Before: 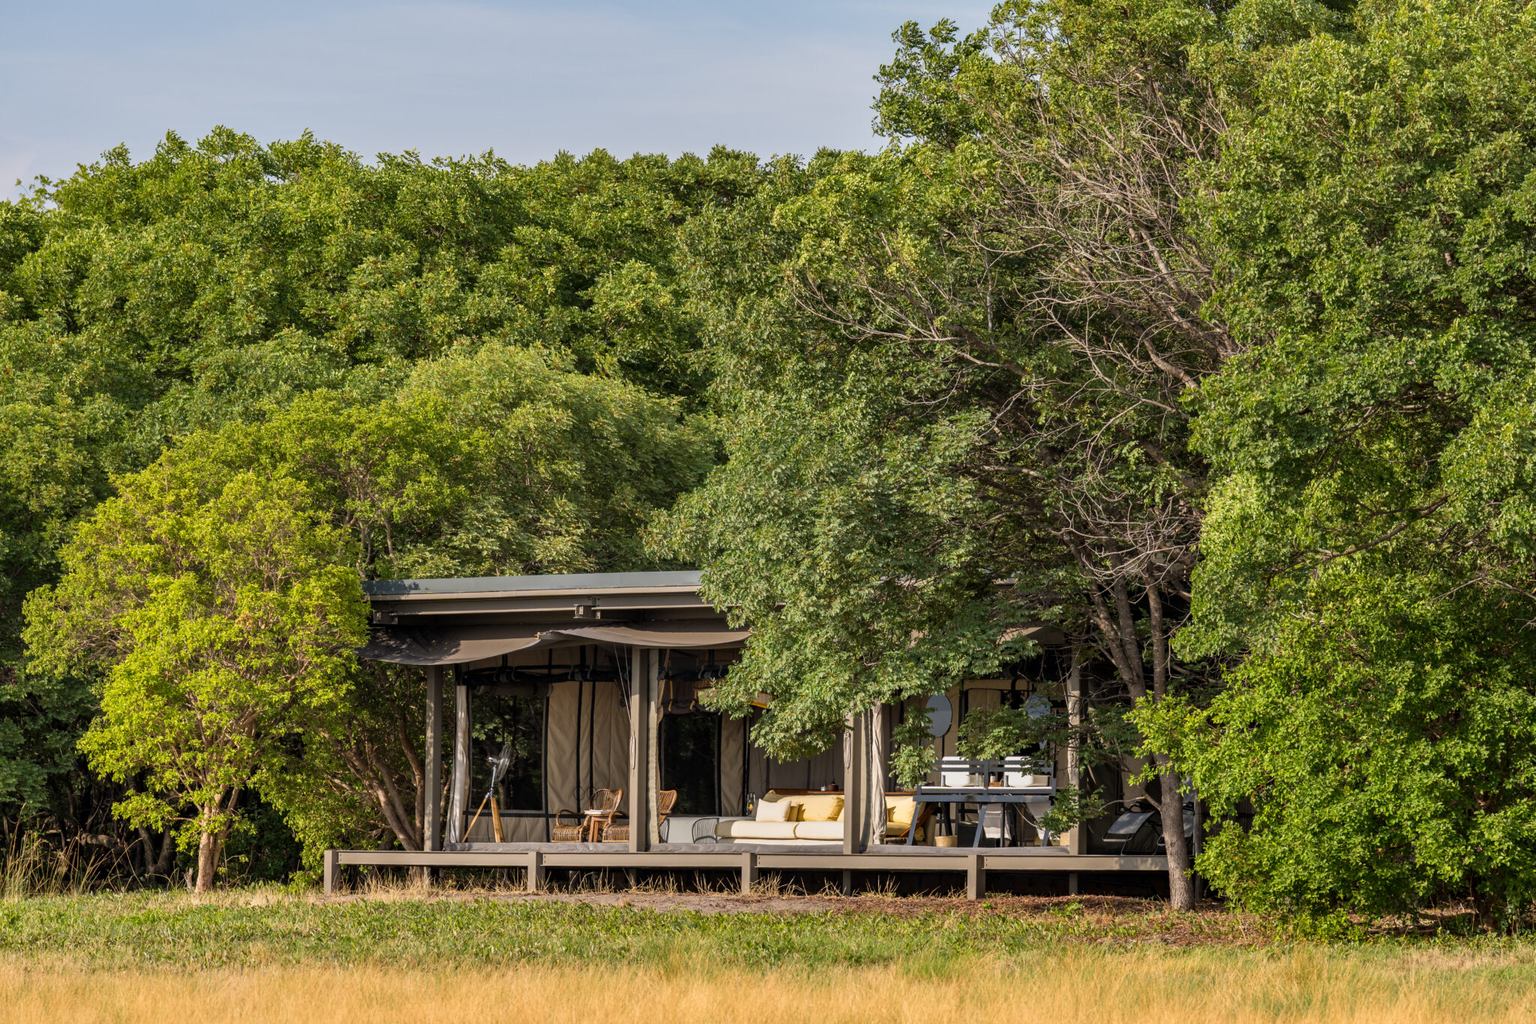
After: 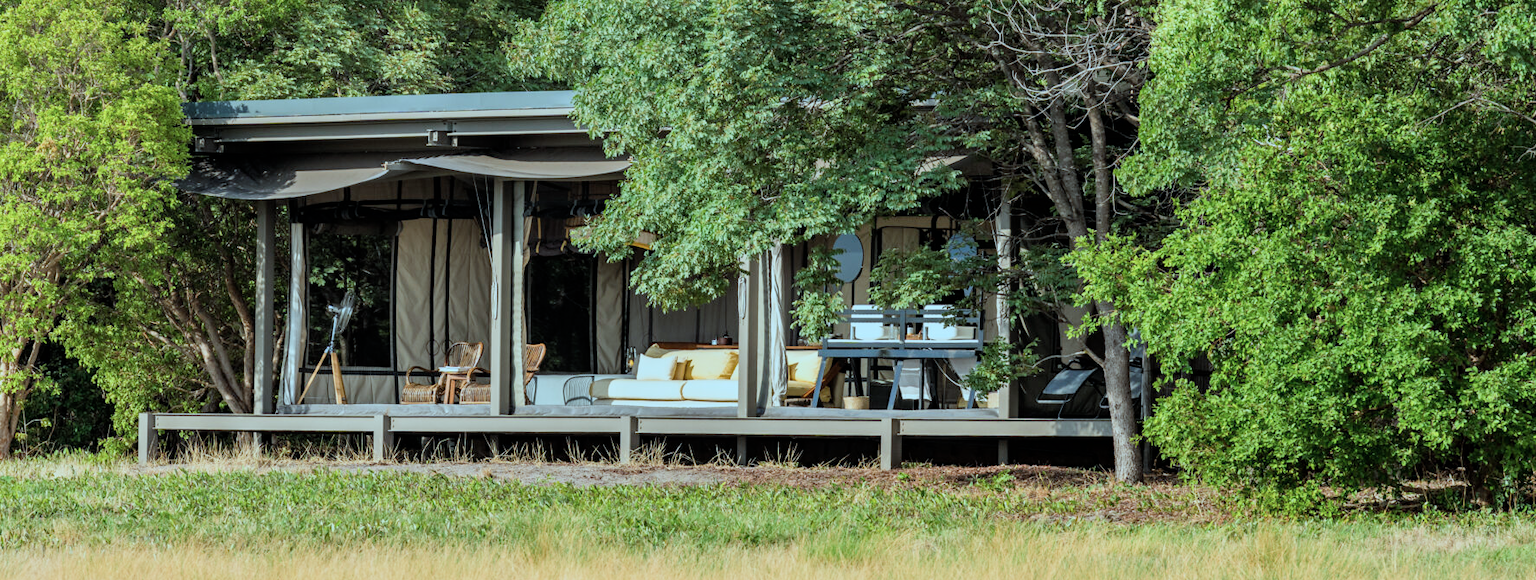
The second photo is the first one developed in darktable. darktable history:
exposure: black level correction 0, exposure 0.594 EV, compensate highlight preservation false
crop and rotate: left 13.292%, top 48.105%, bottom 2.733%
color calibration: illuminant Planckian (black body), adaptation linear Bradford (ICC v4), x 0.361, y 0.366, temperature 4505.6 K
color correction: highlights a* -11.77, highlights b* -15.3
filmic rgb: black relative exposure -7.98 EV, white relative exposure 4.03 EV, hardness 4.19
